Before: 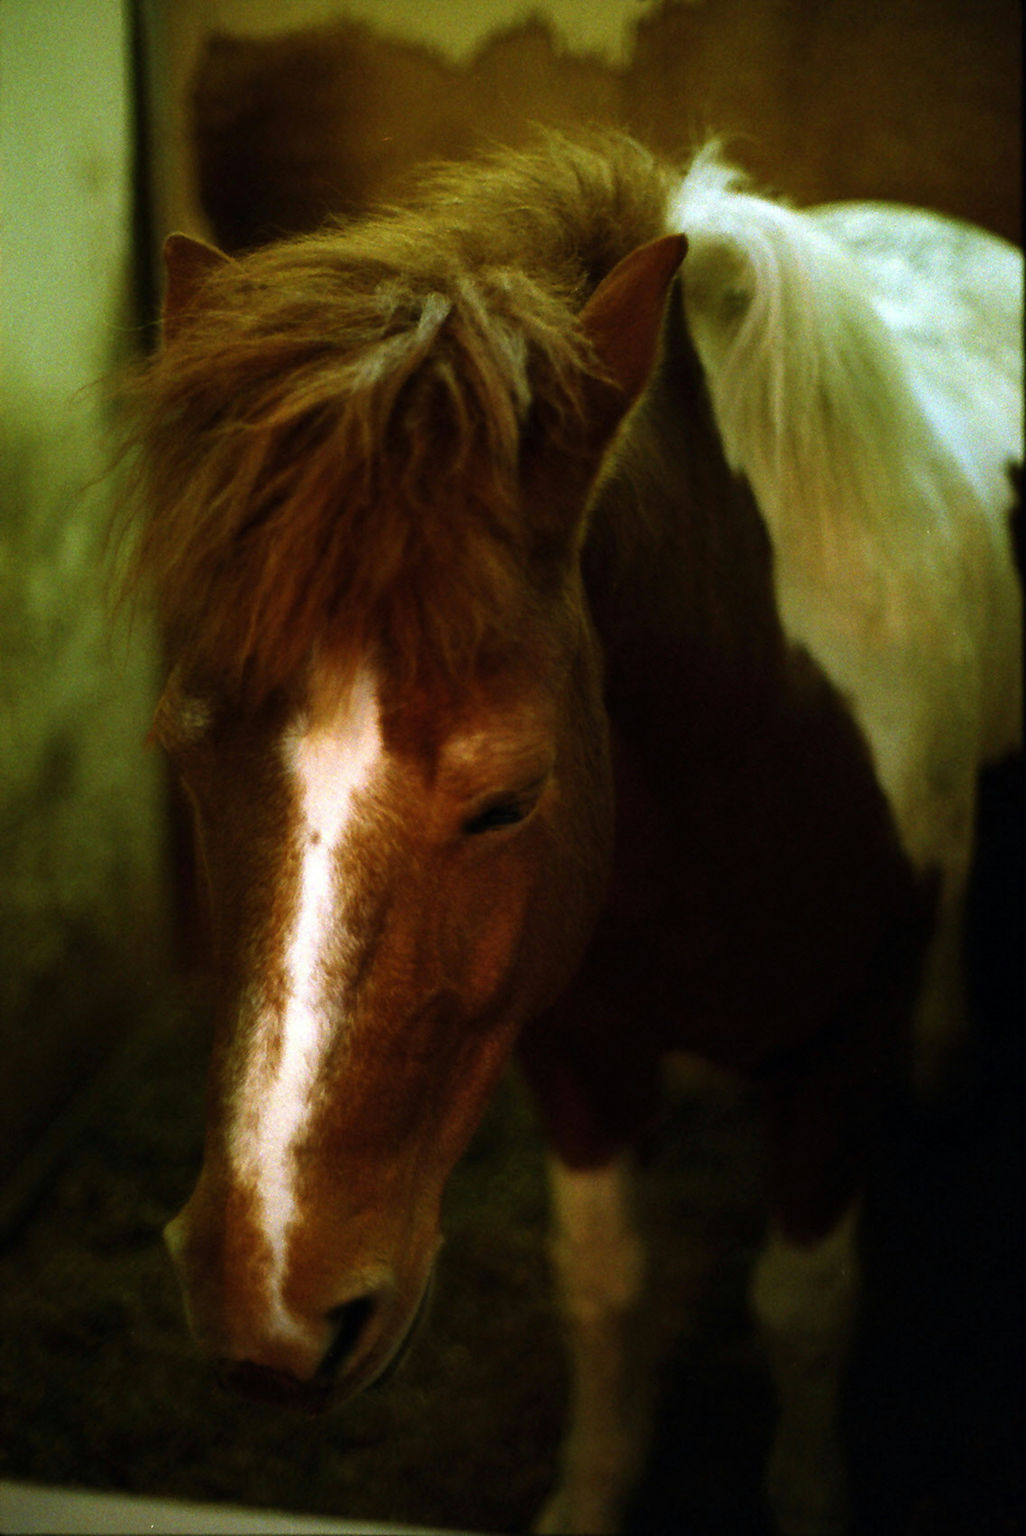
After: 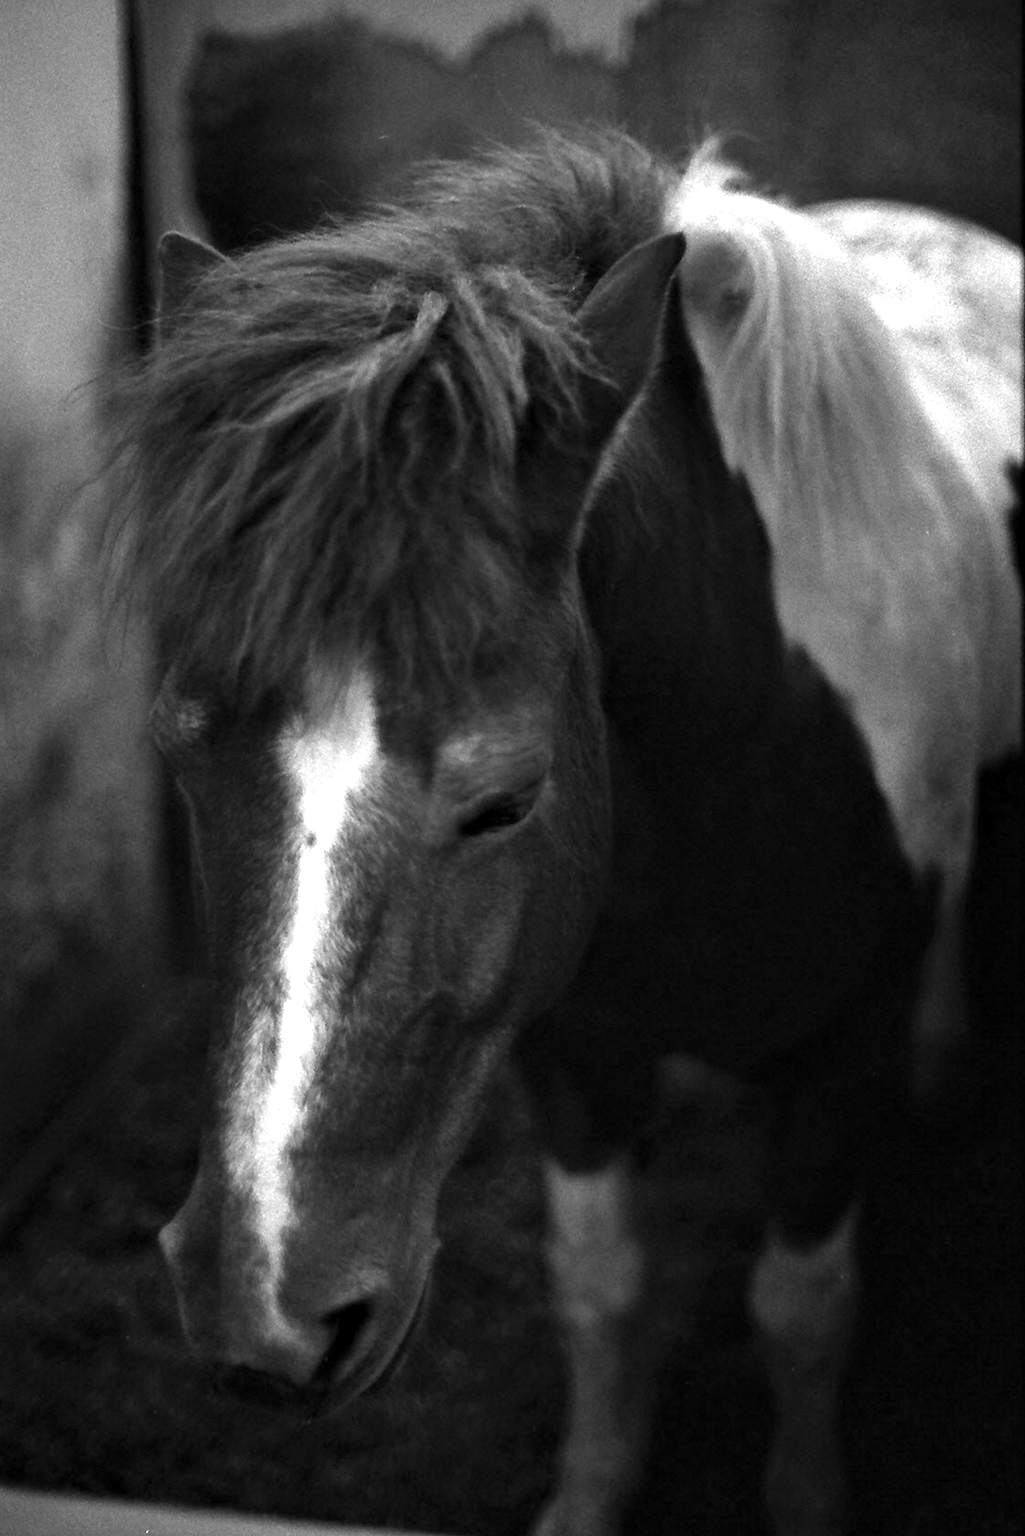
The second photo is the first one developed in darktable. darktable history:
contrast equalizer: y [[0.524, 0.538, 0.547, 0.548, 0.538, 0.524], [0.5 ×6], [0.5 ×6], [0 ×6], [0 ×6]]
sharpen: on, module defaults
shadows and highlights: shadows 32, highlights -32, soften with gaussian
crop and rotate: left 0.614%, top 0.179%, bottom 0.309%
color calibration: output gray [0.31, 0.36, 0.33, 0], gray › normalize channels true, illuminant same as pipeline (D50), adaptation XYZ, x 0.346, y 0.359, gamut compression 0
exposure: black level correction 0, exposure 0.5 EV, compensate exposure bias true, compensate highlight preservation false
grain: coarseness 0.09 ISO, strength 10%
